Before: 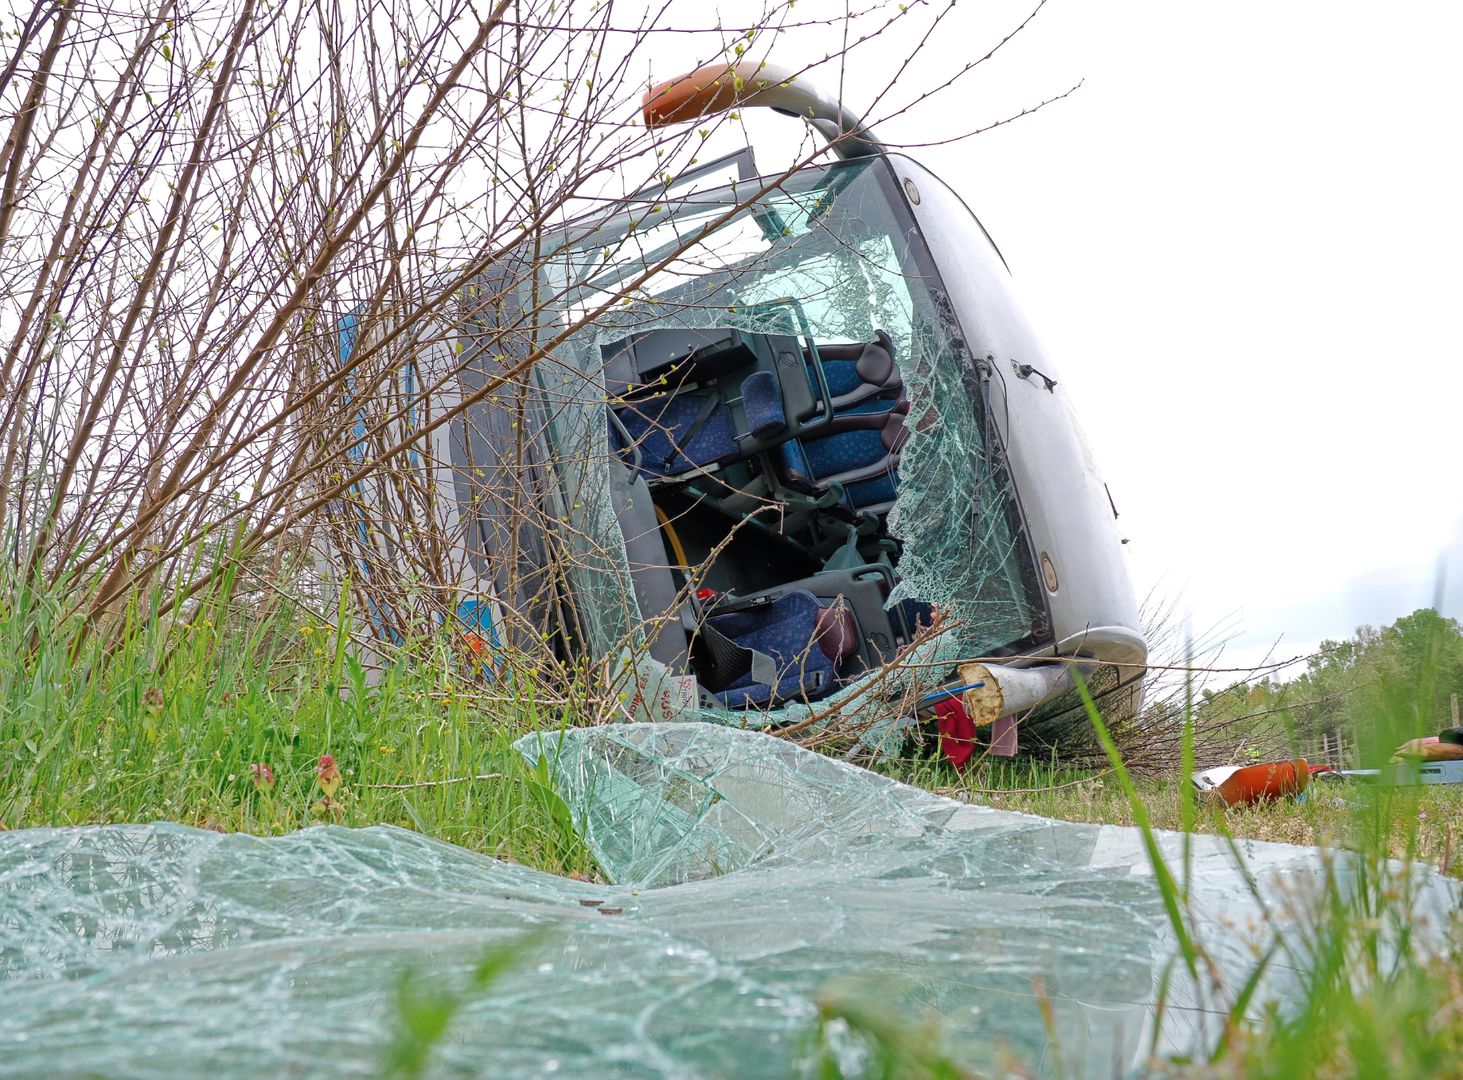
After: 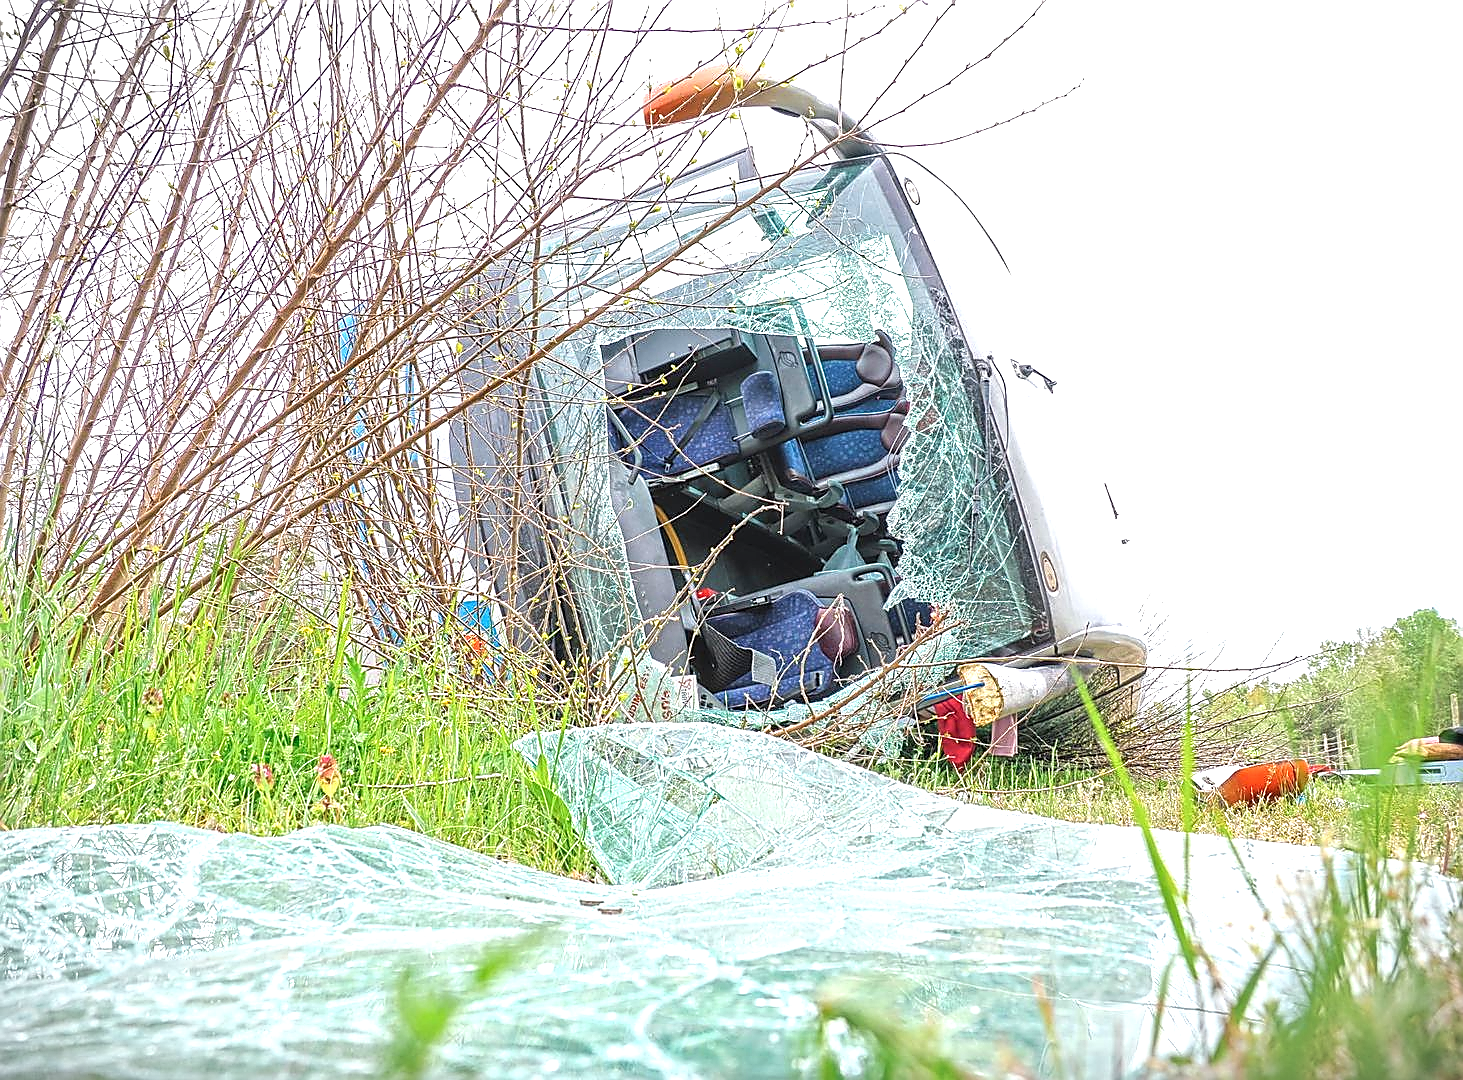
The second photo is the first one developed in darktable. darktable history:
vignetting: fall-off start 99.6%, width/height ratio 1.302
exposure: black level correction 0, exposure 1.199 EV, compensate highlight preservation false
sharpen: radius 1.423, amount 1.233, threshold 0.68
local contrast: on, module defaults
